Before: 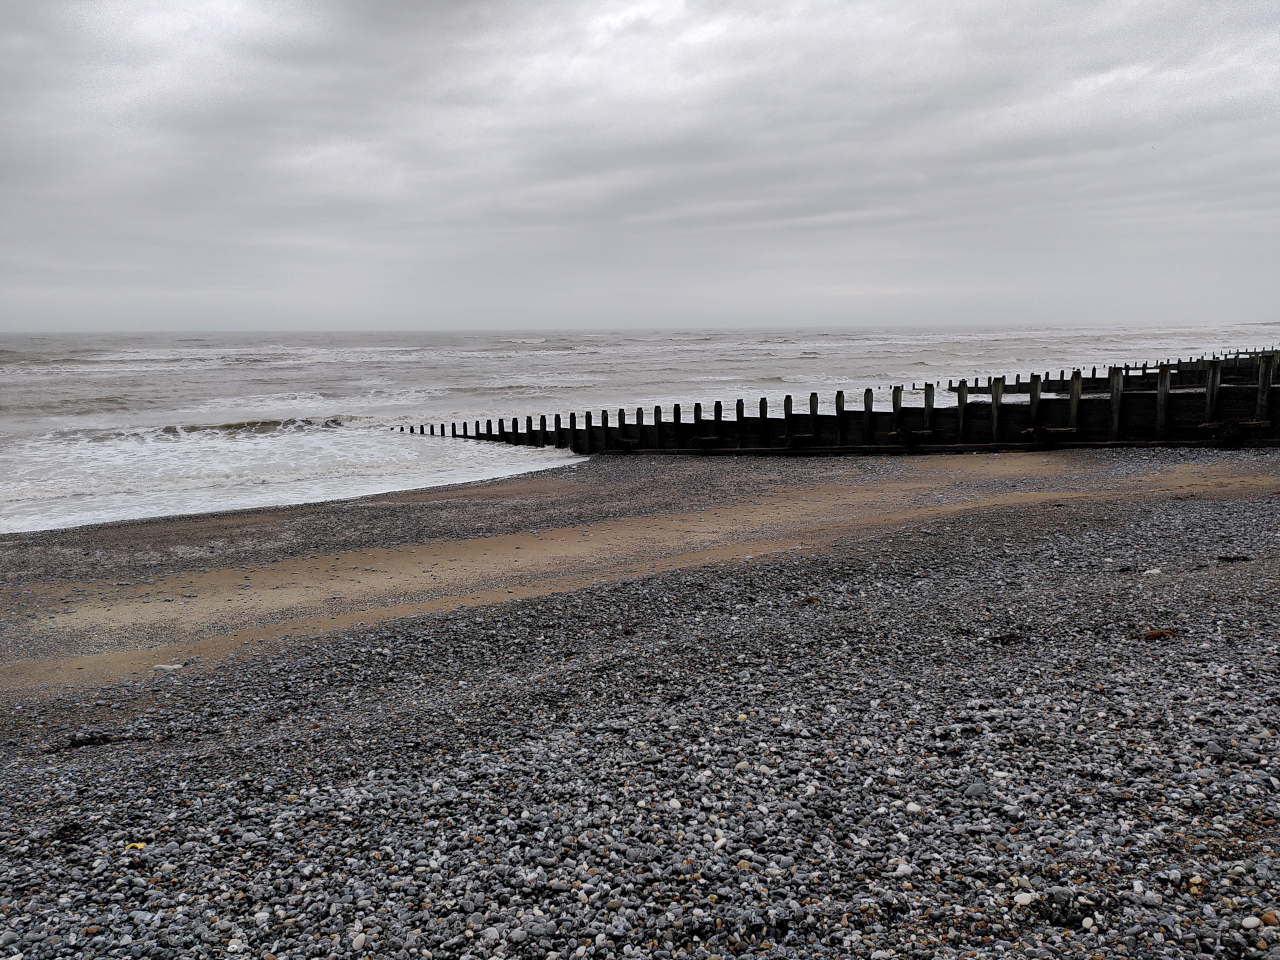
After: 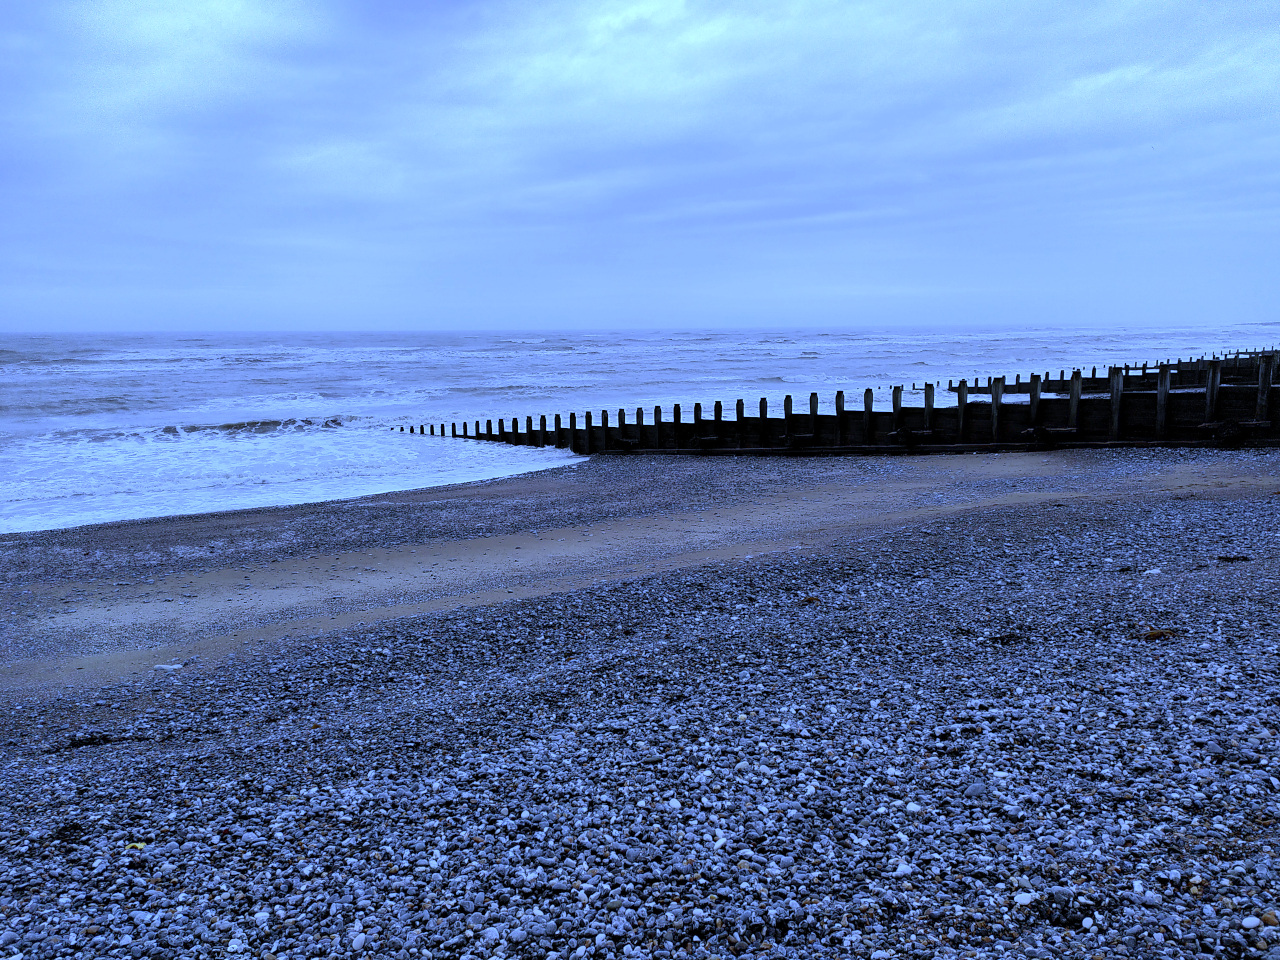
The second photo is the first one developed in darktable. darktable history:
white balance: red 0.766, blue 1.537
tone equalizer: on, module defaults
